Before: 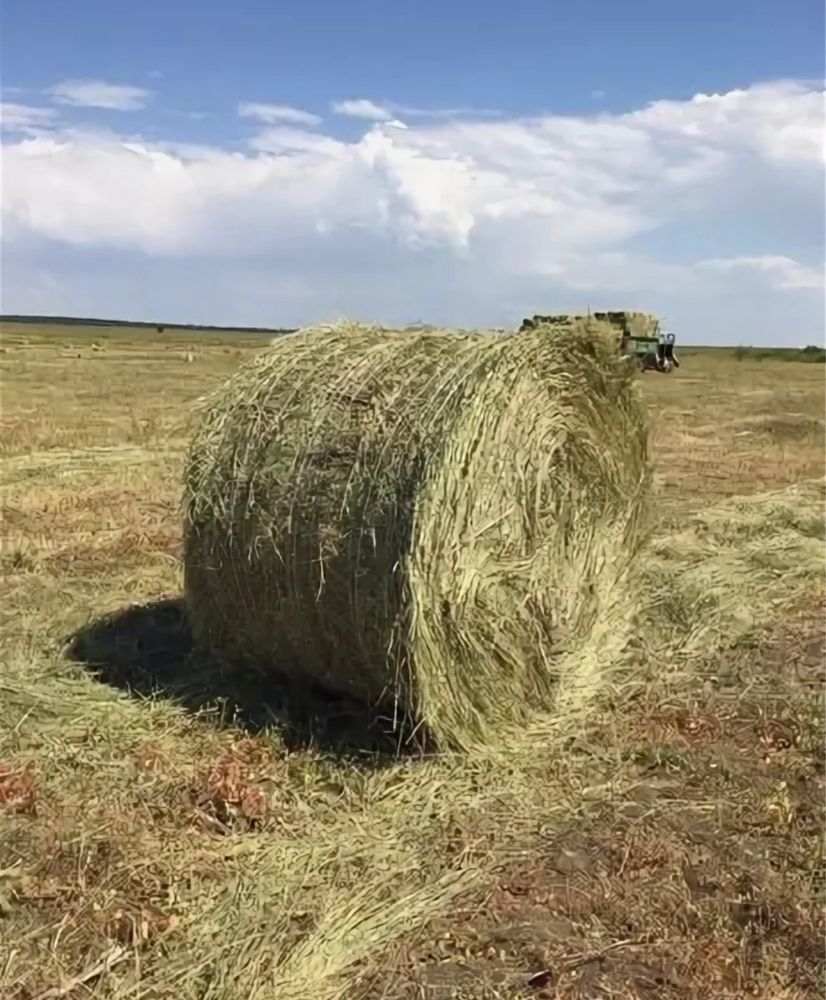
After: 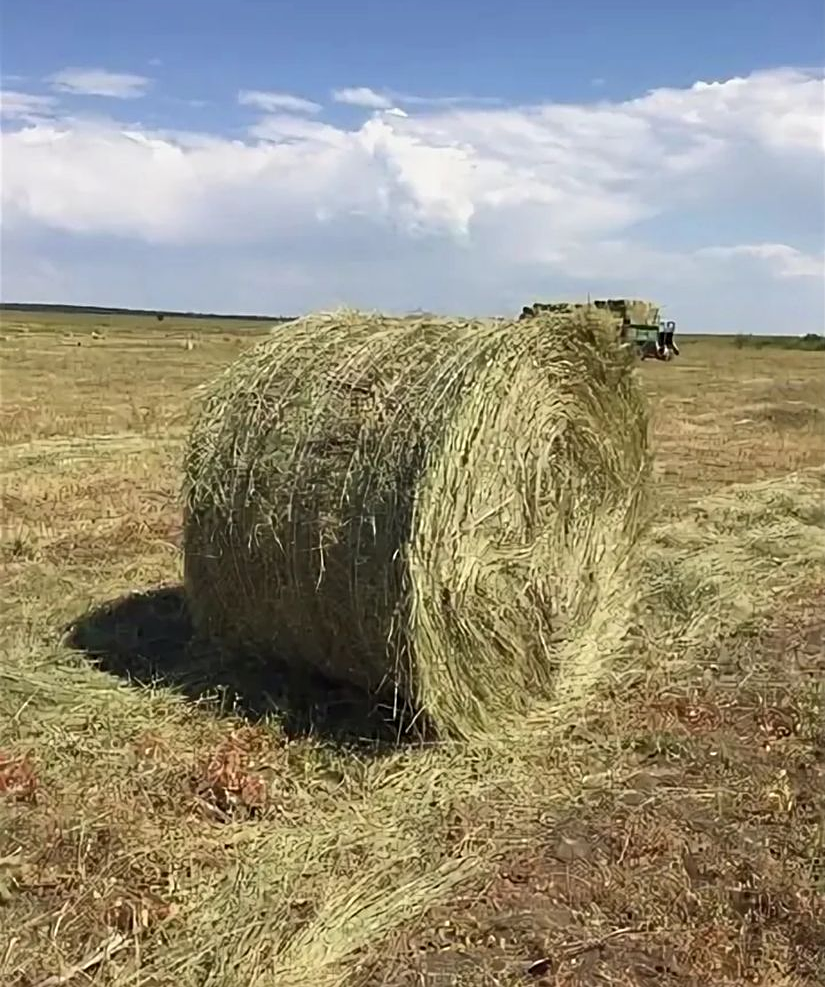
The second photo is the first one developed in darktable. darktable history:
crop: top 1.277%, right 0.03%
sharpen: on, module defaults
